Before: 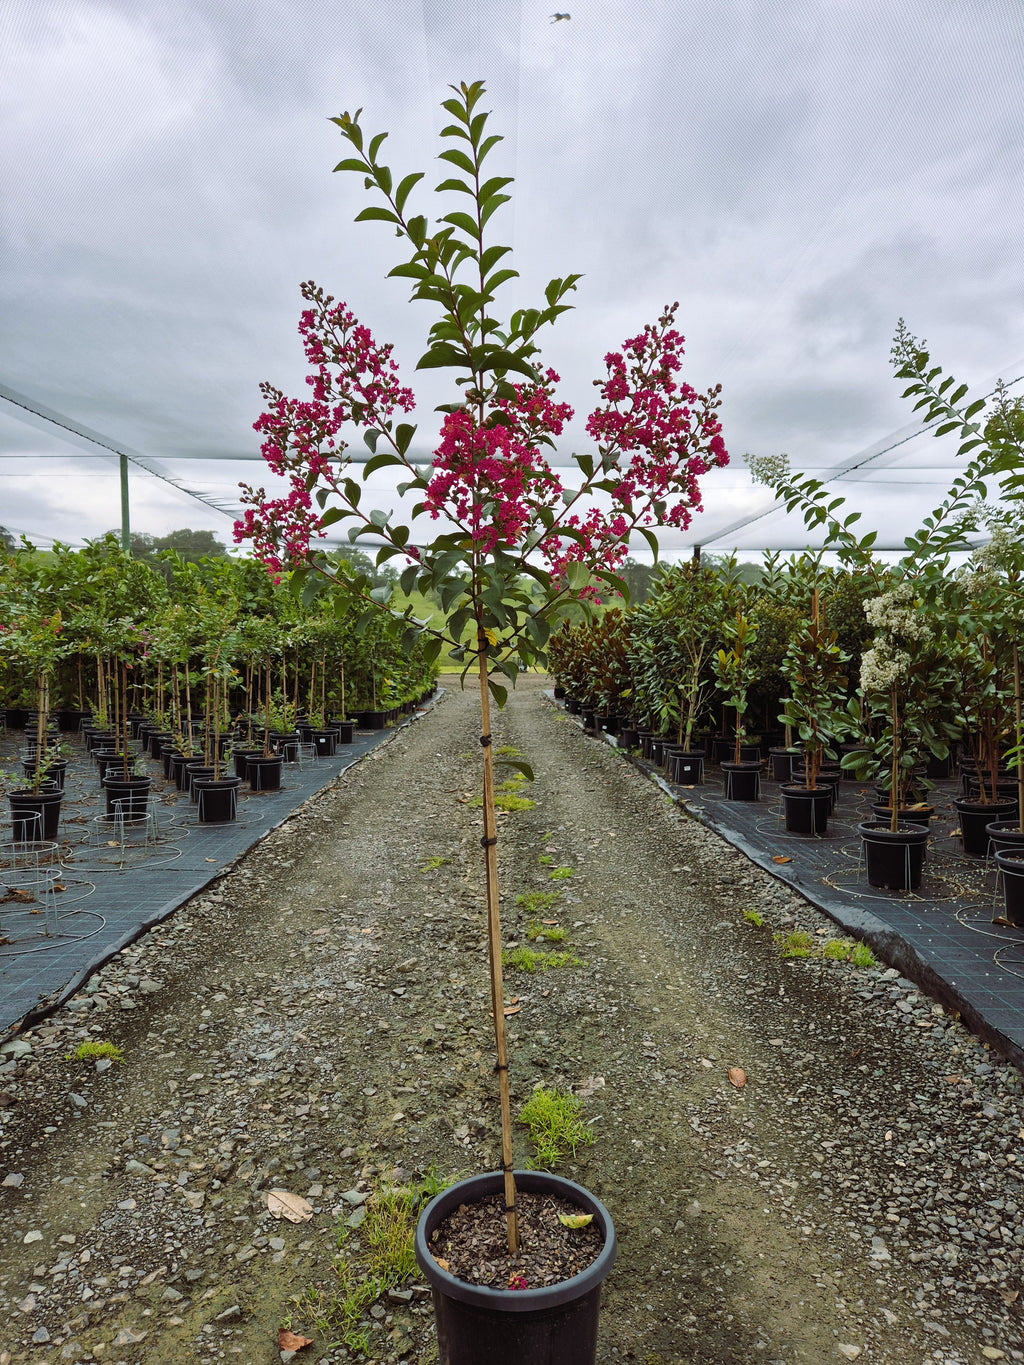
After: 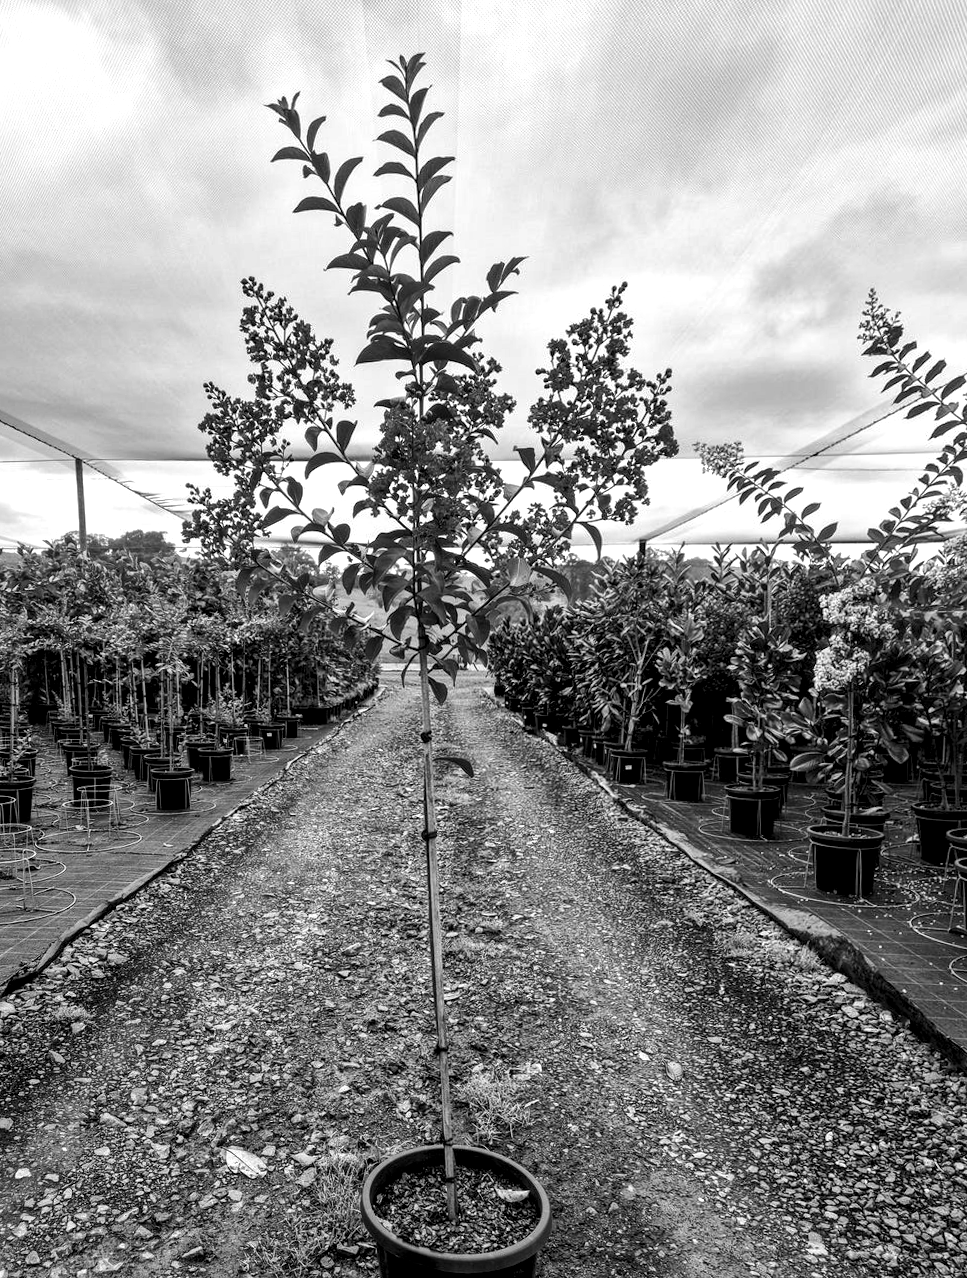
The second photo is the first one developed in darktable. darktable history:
local contrast: detail 160%
rotate and perspective: rotation 0.062°, lens shift (vertical) 0.115, lens shift (horizontal) -0.133, crop left 0.047, crop right 0.94, crop top 0.061, crop bottom 0.94
monochrome: a 32, b 64, size 2.3
tone equalizer: -8 EV -0.417 EV, -7 EV -0.389 EV, -6 EV -0.333 EV, -5 EV -0.222 EV, -3 EV 0.222 EV, -2 EV 0.333 EV, -1 EV 0.389 EV, +0 EV 0.417 EV, edges refinement/feathering 500, mask exposure compensation -1.57 EV, preserve details no
white balance: red 0.948, green 1.02, blue 1.176
